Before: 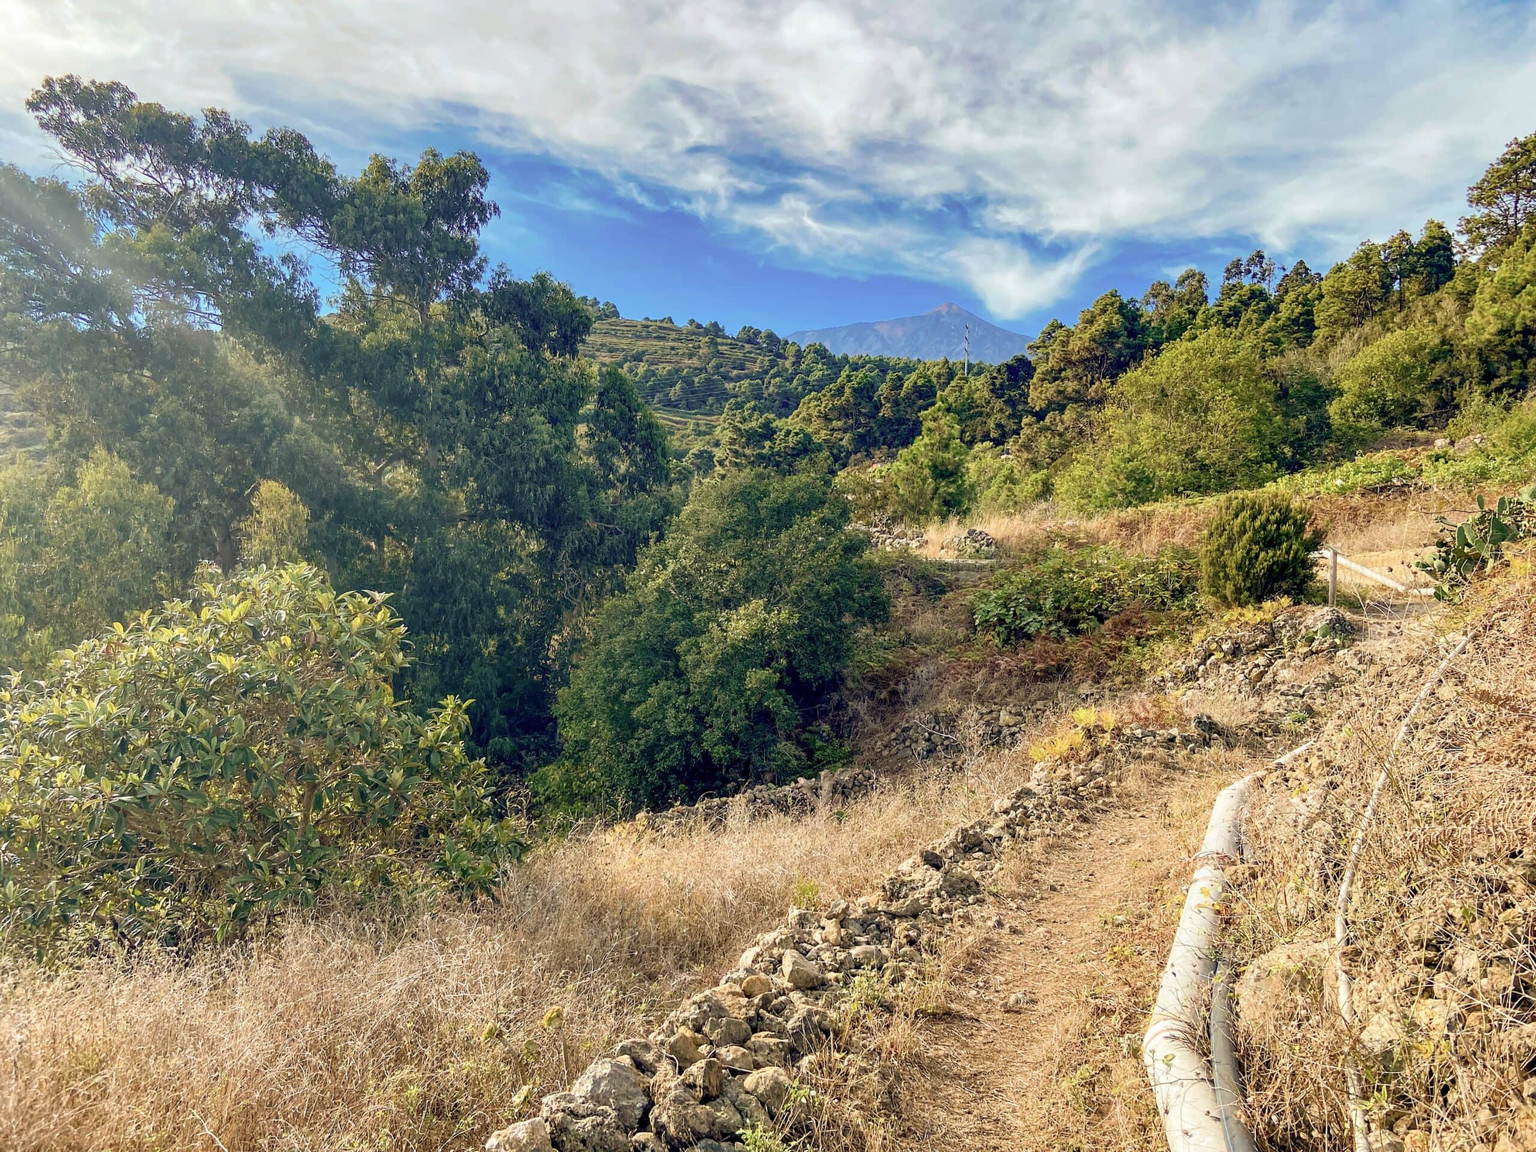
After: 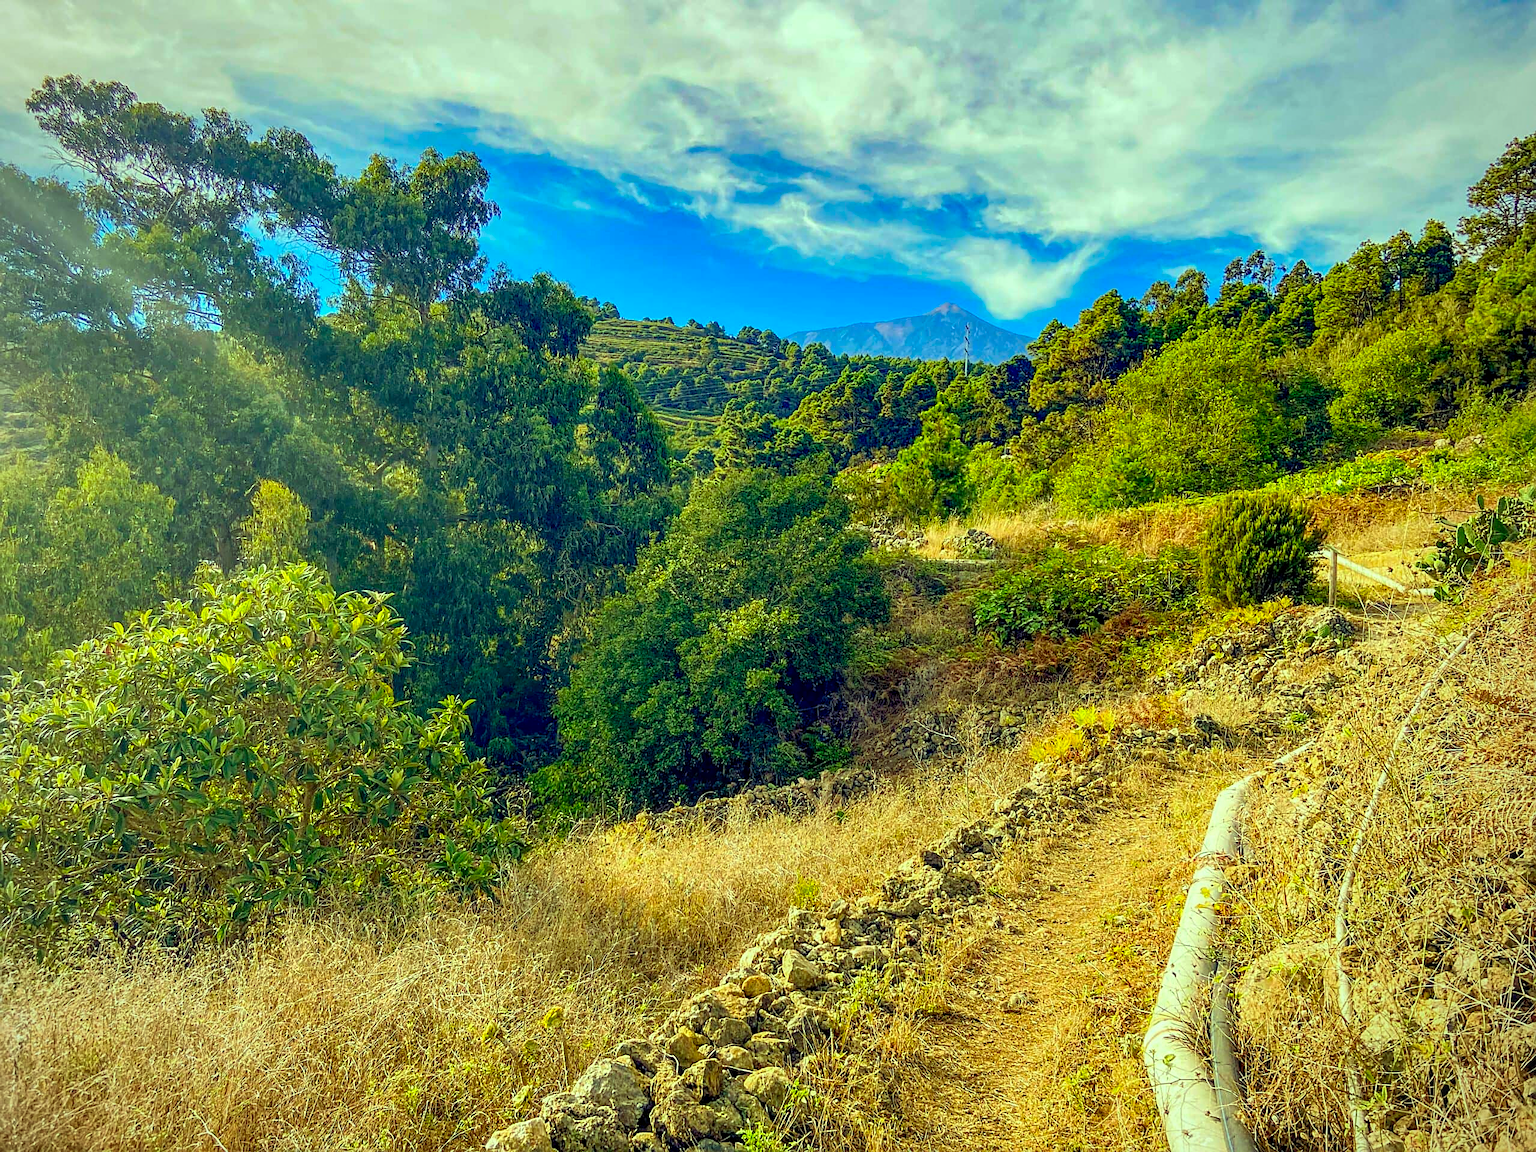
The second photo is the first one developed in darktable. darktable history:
local contrast: on, module defaults
sharpen: amount 0.494
levels: mode automatic, black 0.03%, levels [0.026, 0.507, 0.987]
vignetting: fall-off radius 60.47%, brightness -0.466, saturation -0.298
color correction: highlights a* -11.16, highlights b* 9.88, saturation 1.71
